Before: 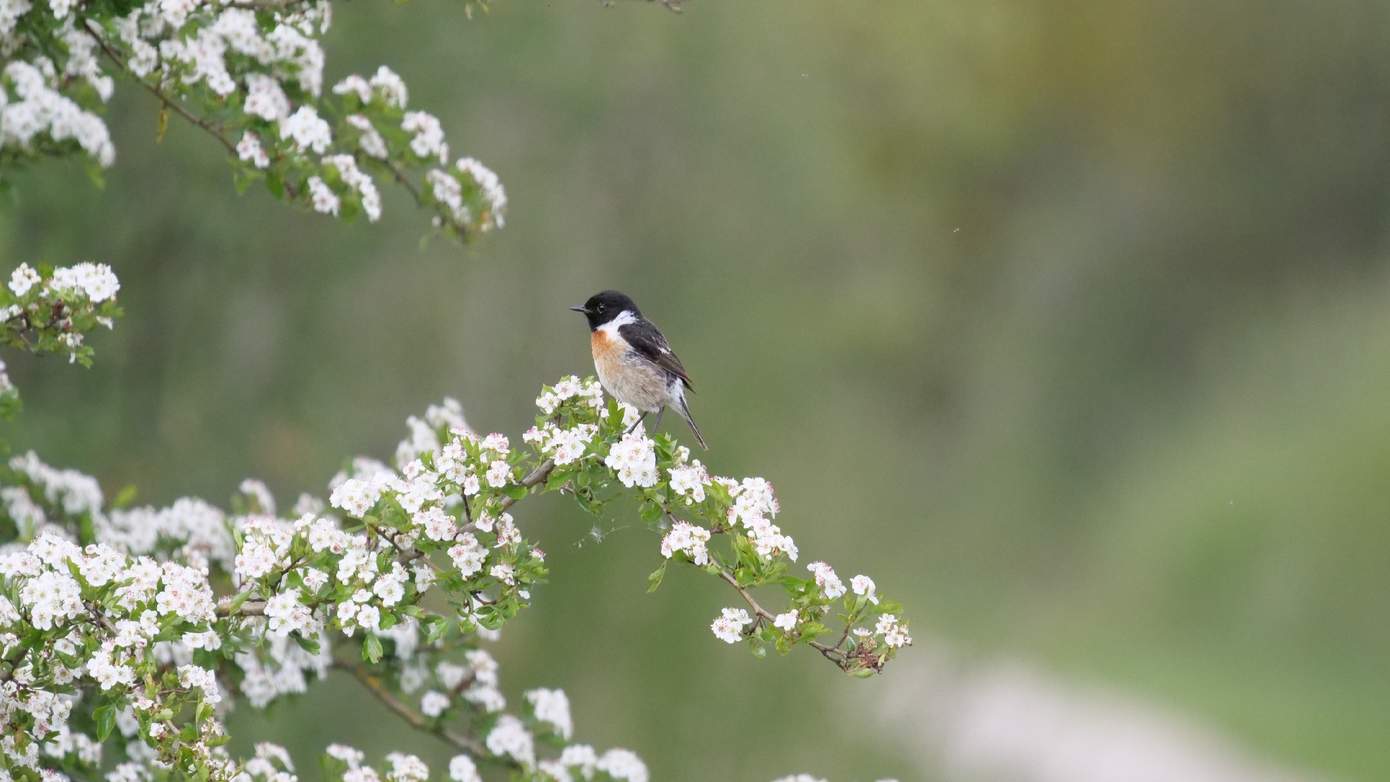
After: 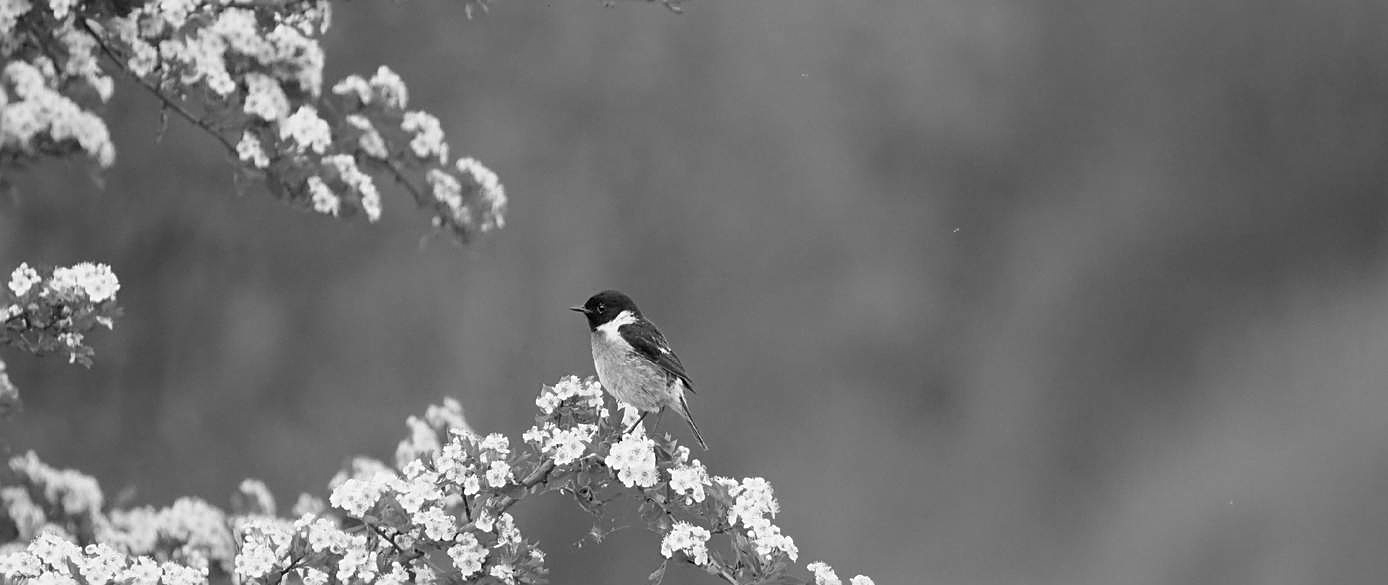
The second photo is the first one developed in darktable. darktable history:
crop: bottom 24.967%
color calibration: output gray [0.18, 0.41, 0.41, 0], gray › normalize channels true, illuminant same as pipeline (D50), adaptation XYZ, x 0.346, y 0.359, gamut compression 0
sharpen: on, module defaults
